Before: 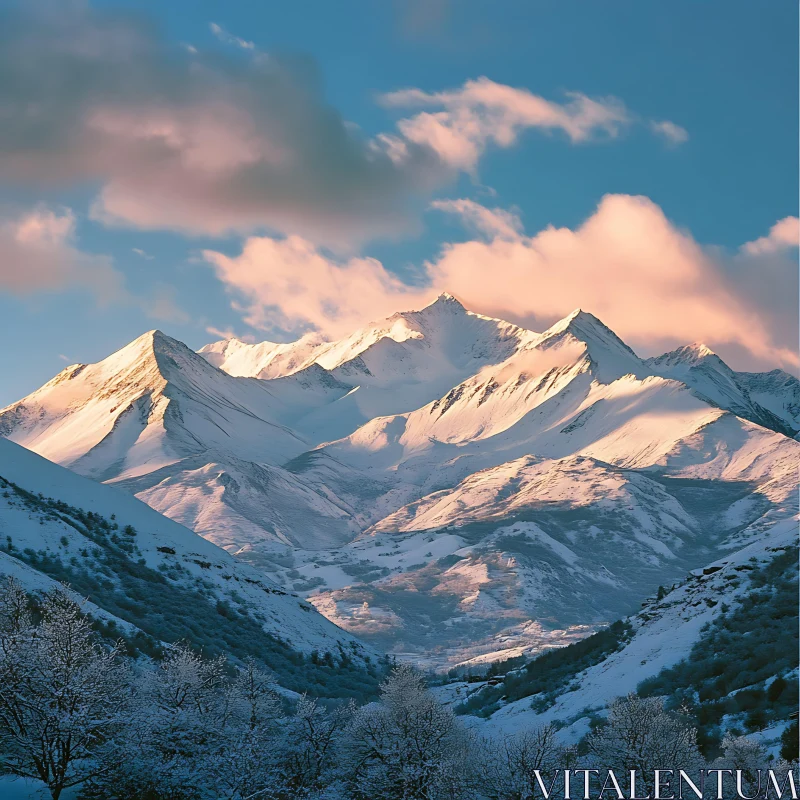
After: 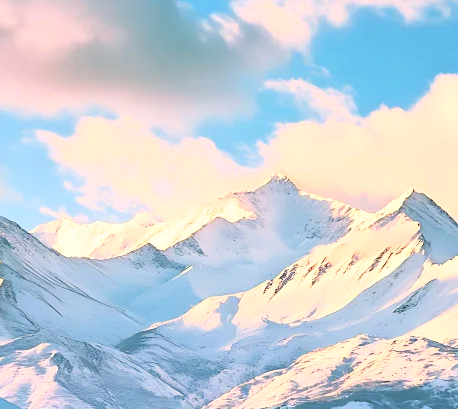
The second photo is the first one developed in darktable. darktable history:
crop: left 20.896%, top 15.072%, right 21.827%, bottom 33.743%
base curve: curves: ch0 [(0, 0) (0.012, 0.01) (0.073, 0.168) (0.31, 0.711) (0.645, 0.957) (1, 1)]
